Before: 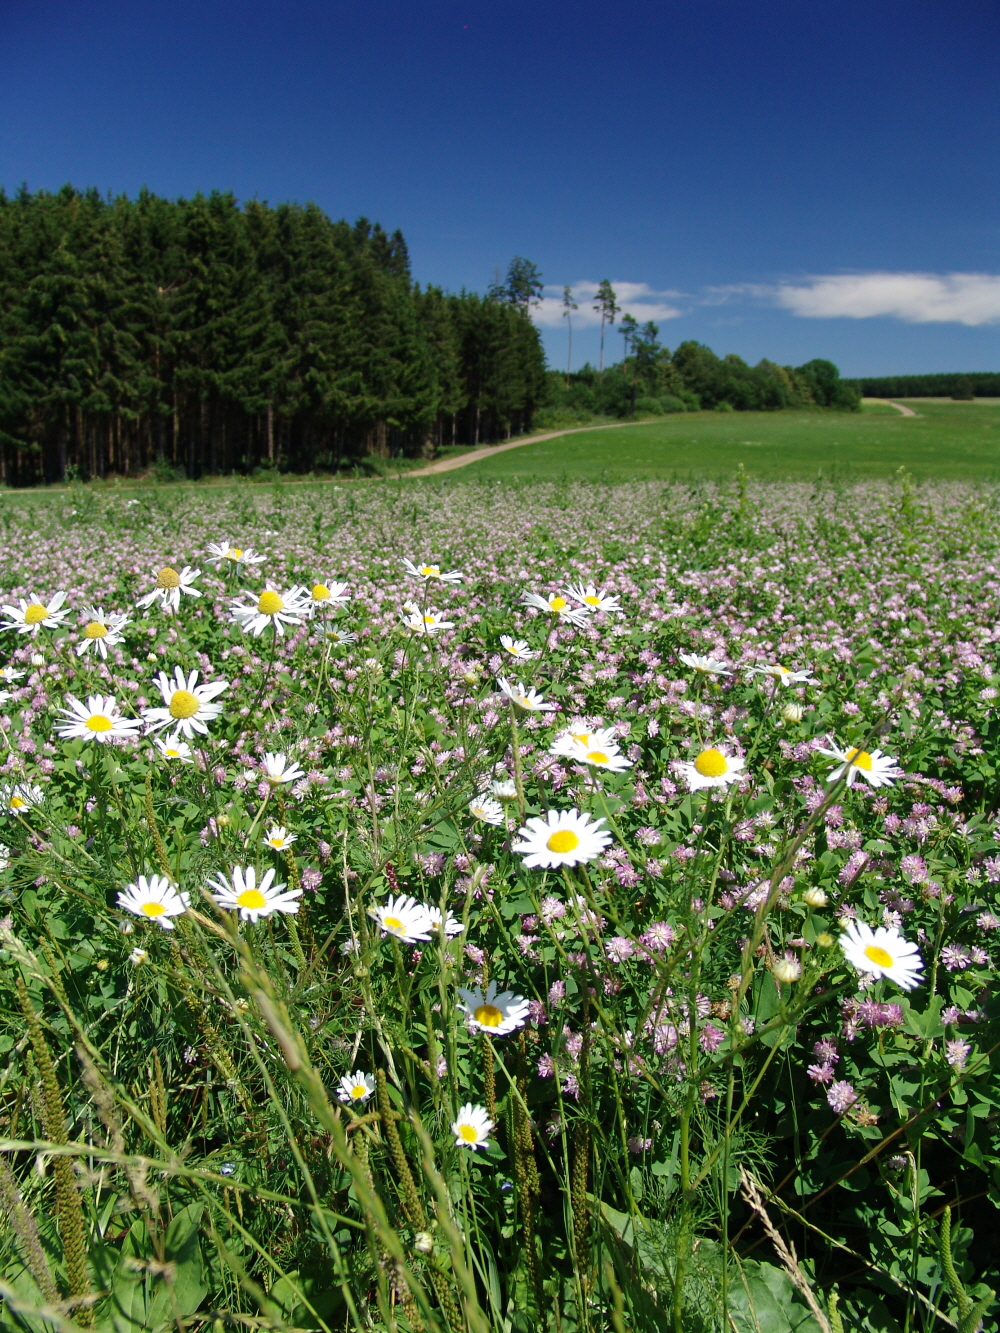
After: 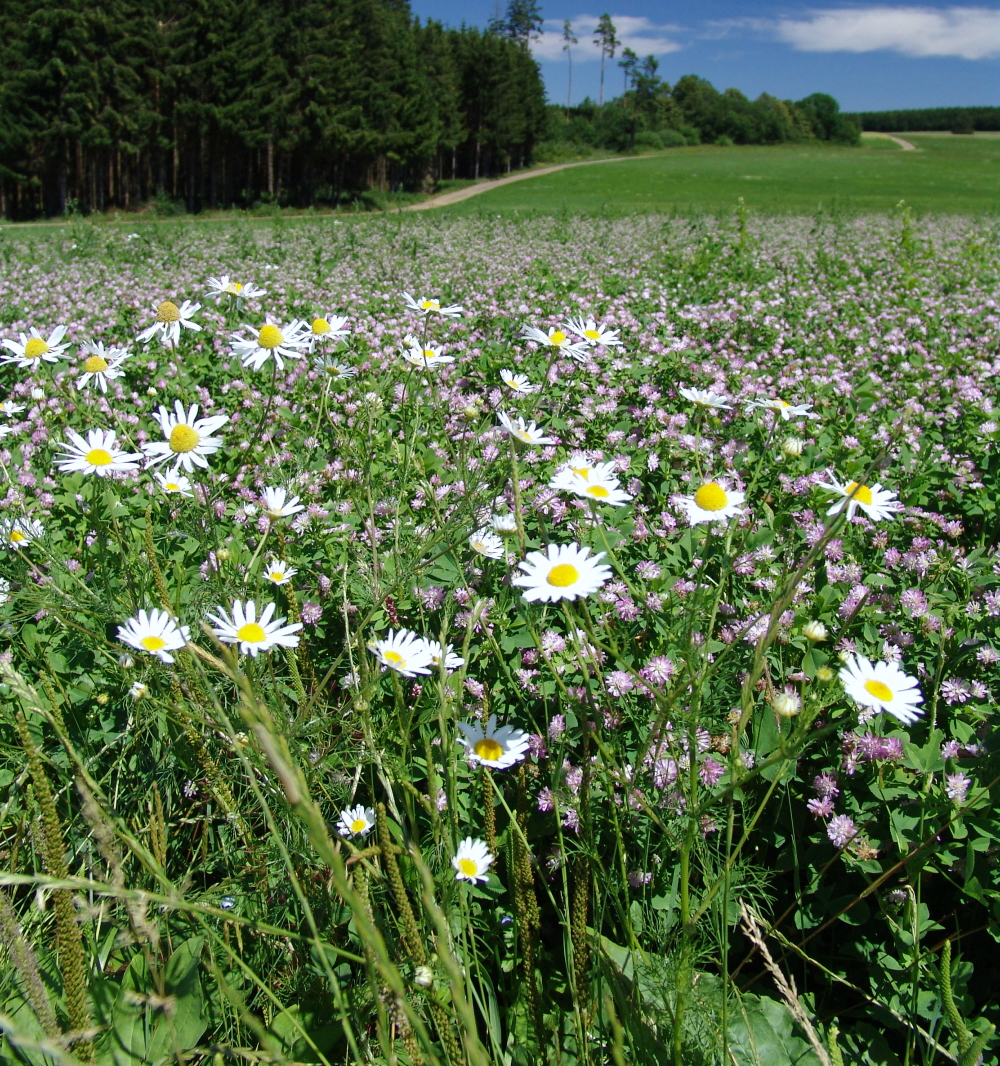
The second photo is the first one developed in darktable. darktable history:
crop and rotate: top 19.998%
white balance: red 0.967, blue 1.049
